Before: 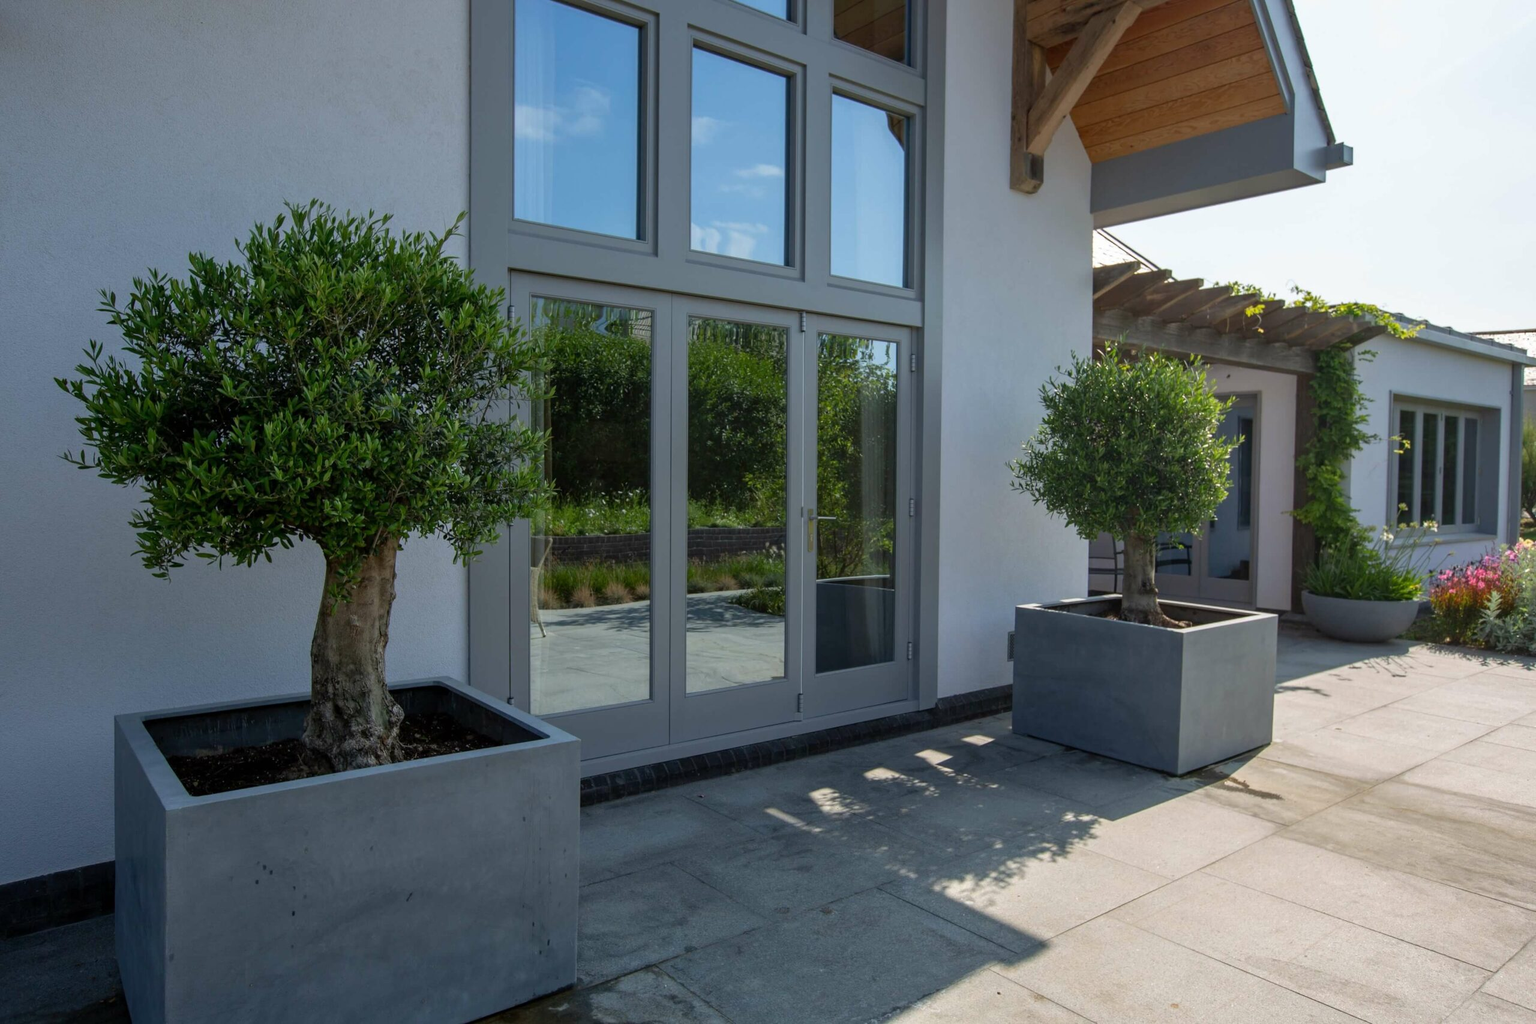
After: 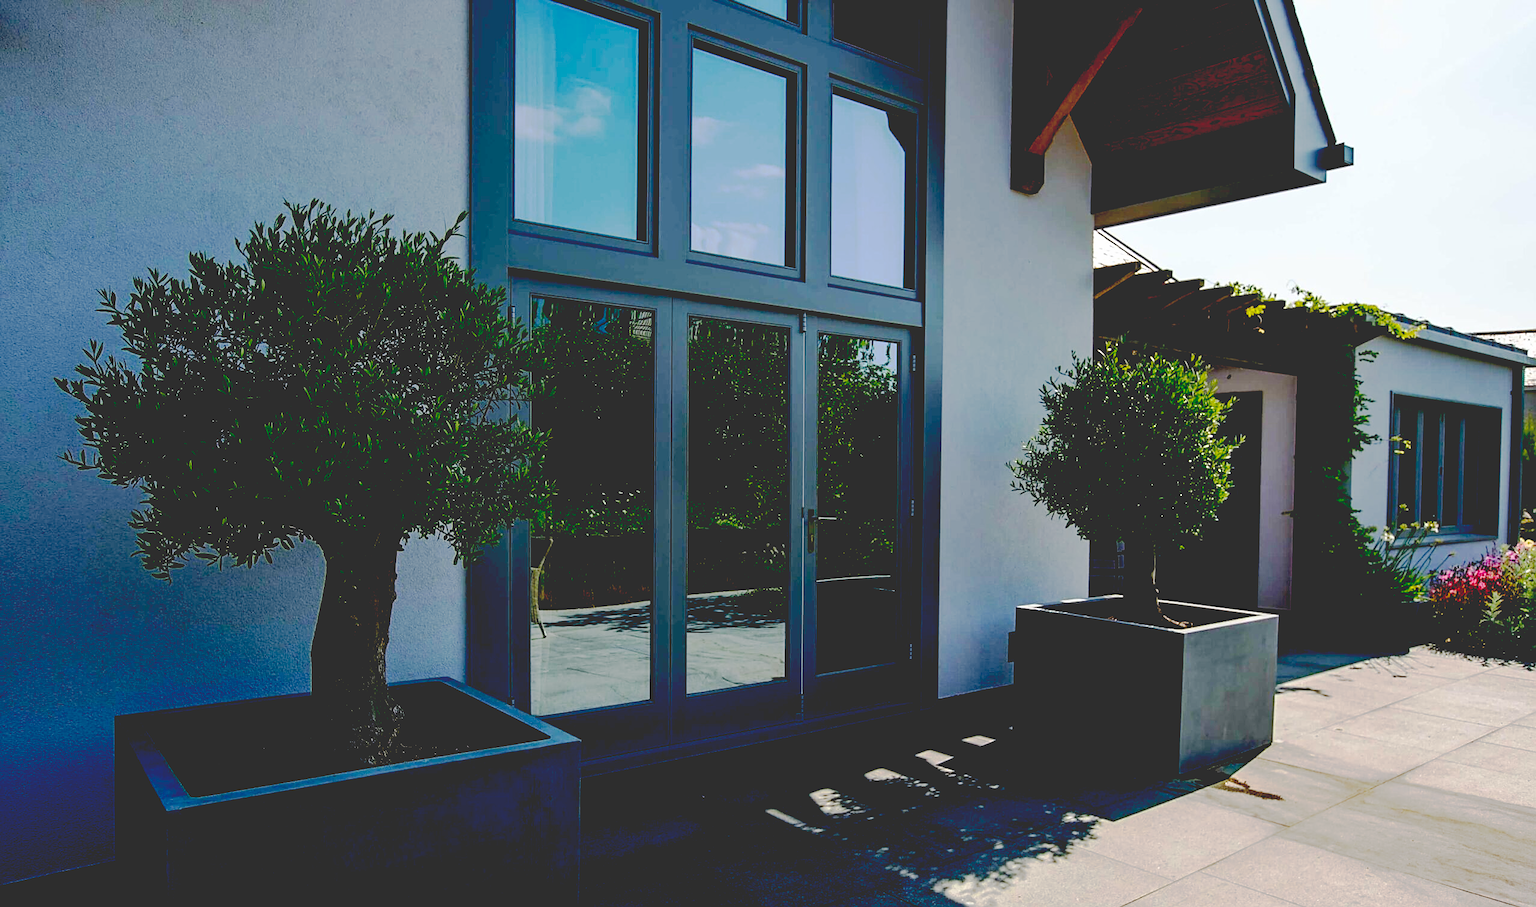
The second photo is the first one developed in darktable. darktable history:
crop and rotate: top 0%, bottom 11.406%
sharpen: on, module defaults
exposure: black level correction 0.055, exposure -0.039 EV, compensate exposure bias true, compensate highlight preservation false
base curve: curves: ch0 [(0.065, 0.026) (0.236, 0.358) (0.53, 0.546) (0.777, 0.841) (0.924, 0.992)], preserve colors none
